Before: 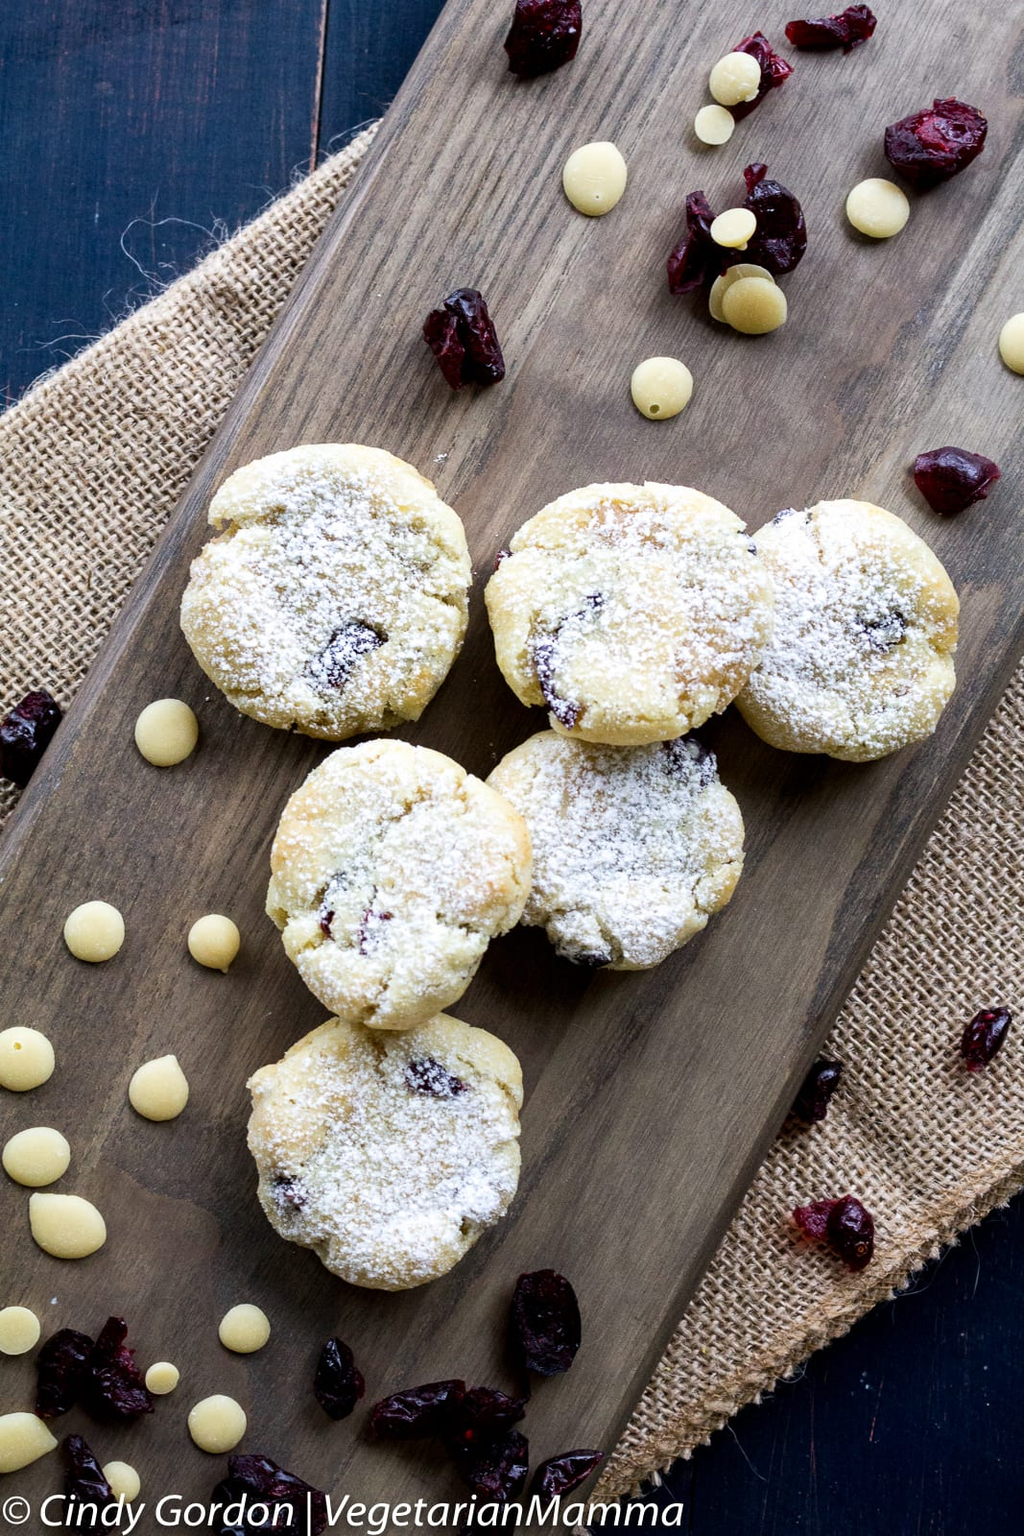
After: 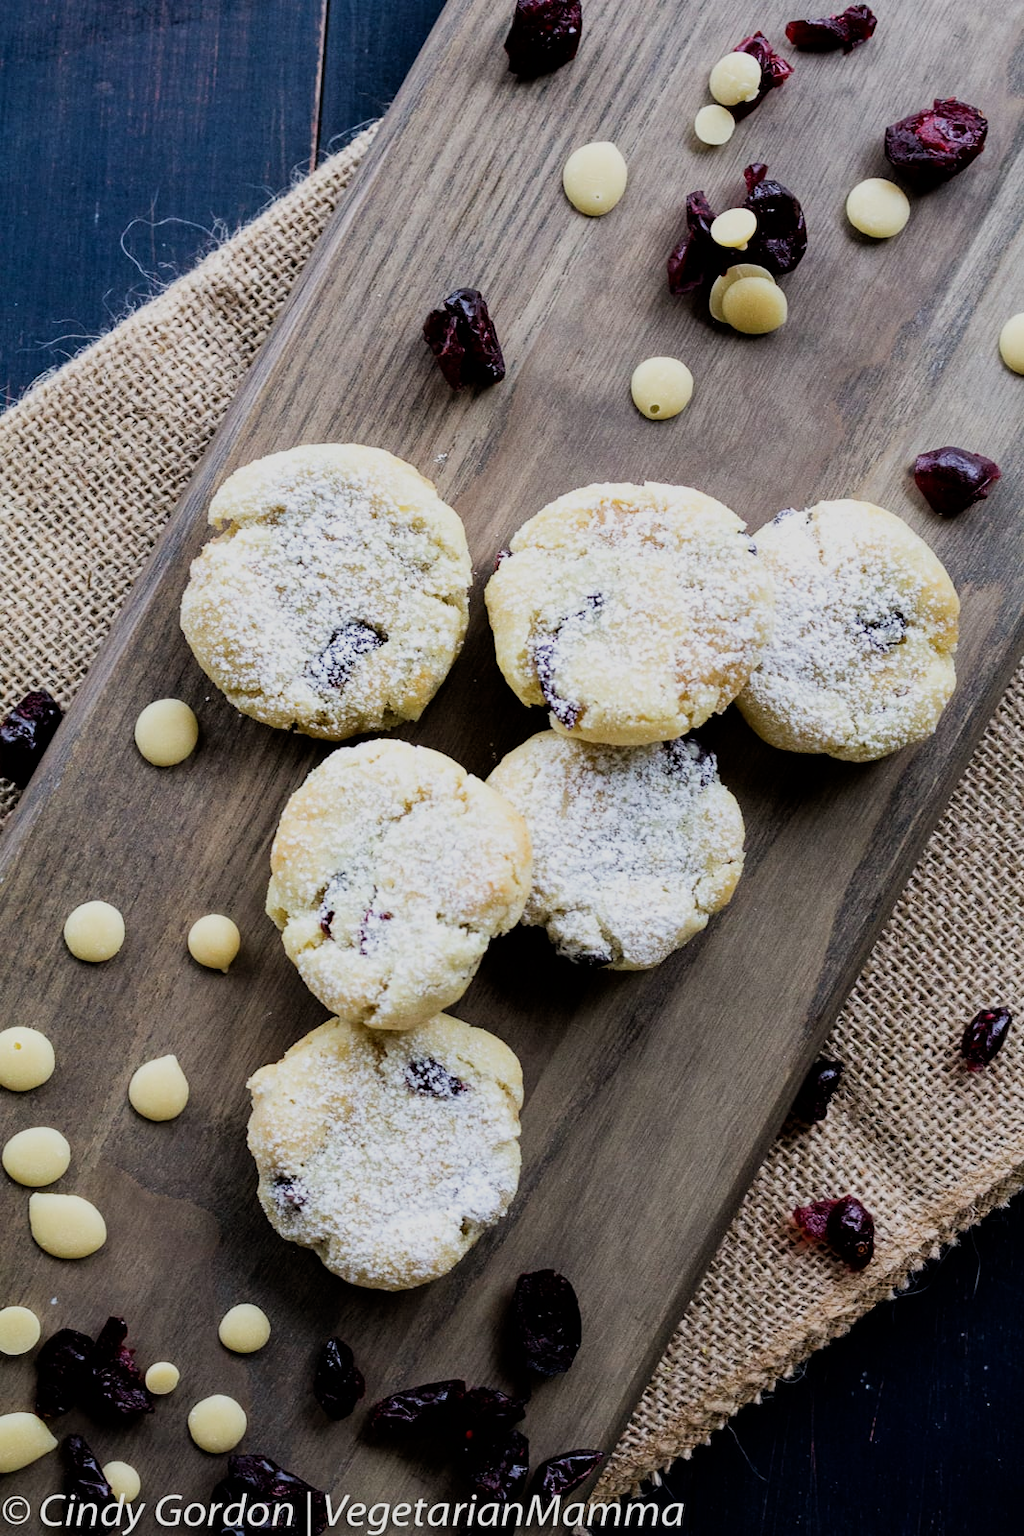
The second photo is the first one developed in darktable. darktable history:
filmic rgb: hardness 4.17
white balance: red 1, blue 1
